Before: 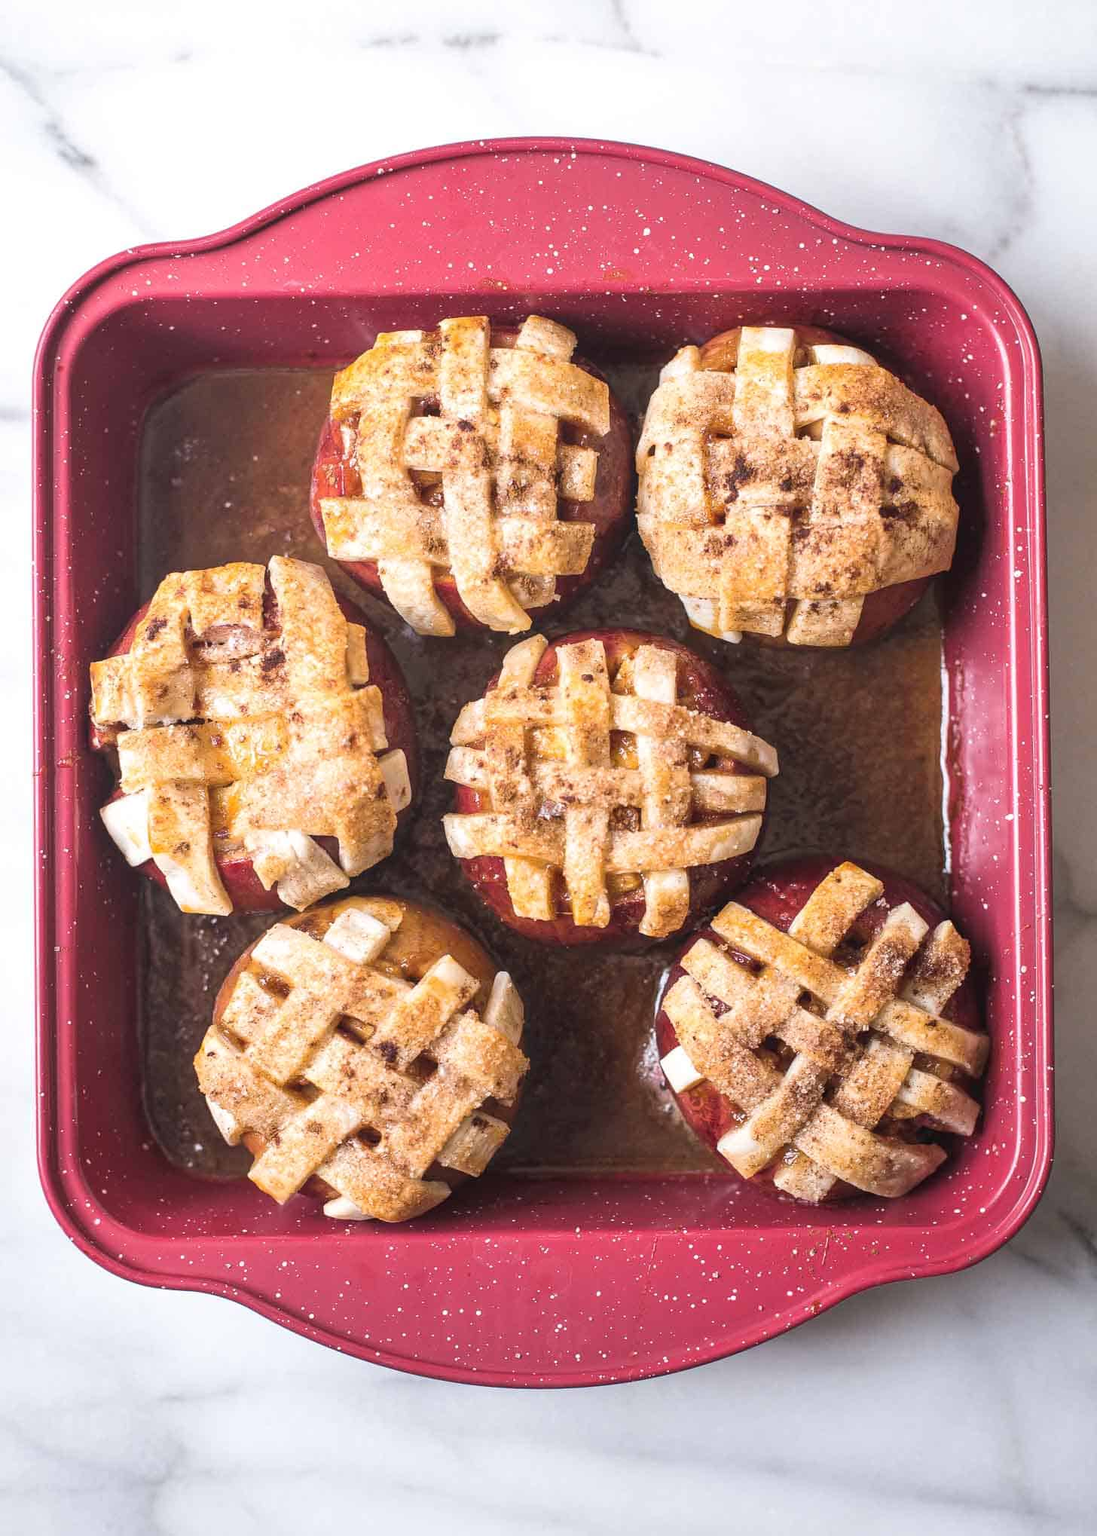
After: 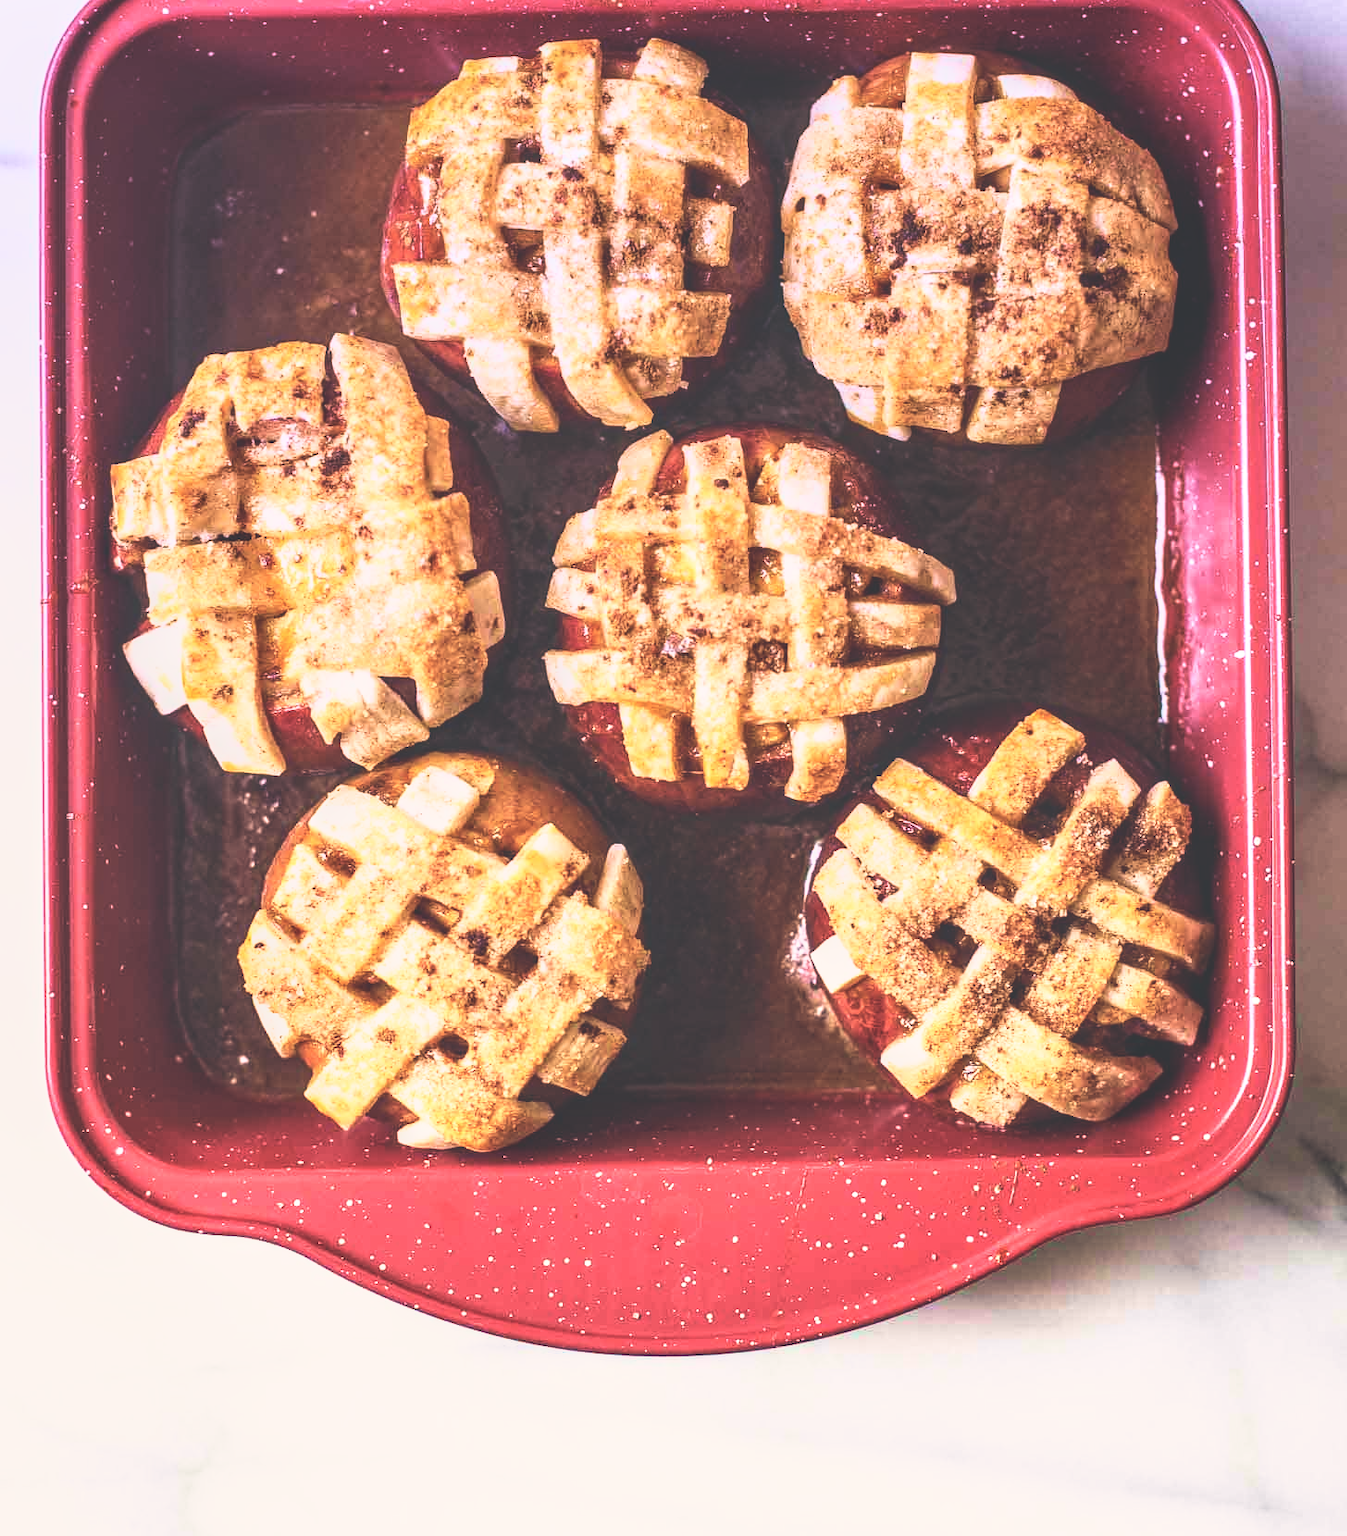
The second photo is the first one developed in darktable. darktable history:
color correction: highlights a* 2.75, highlights b* 5, shadows a* -2.04, shadows b* -4.84, saturation 0.8
base curve: curves: ch0 [(0, 0.036) (0.007, 0.037) (0.604, 0.887) (1, 1)], preserve colors none
velvia: on, module defaults
graduated density: hue 238.83°, saturation 50%
crop and rotate: top 18.507%
tone curve: curves: ch0 [(0, 0) (0.091, 0.077) (0.389, 0.458) (0.745, 0.82) (0.844, 0.908) (0.909, 0.942) (1, 0.973)]; ch1 [(0, 0) (0.437, 0.404) (0.5, 0.5) (0.529, 0.556) (0.58, 0.603) (0.616, 0.649) (1, 1)]; ch2 [(0, 0) (0.442, 0.415) (0.5, 0.5) (0.535, 0.557) (0.585, 0.62) (1, 1)], color space Lab, independent channels, preserve colors none
local contrast: on, module defaults
rgb curve: curves: ch2 [(0, 0) (0.567, 0.512) (1, 1)], mode RGB, independent channels
